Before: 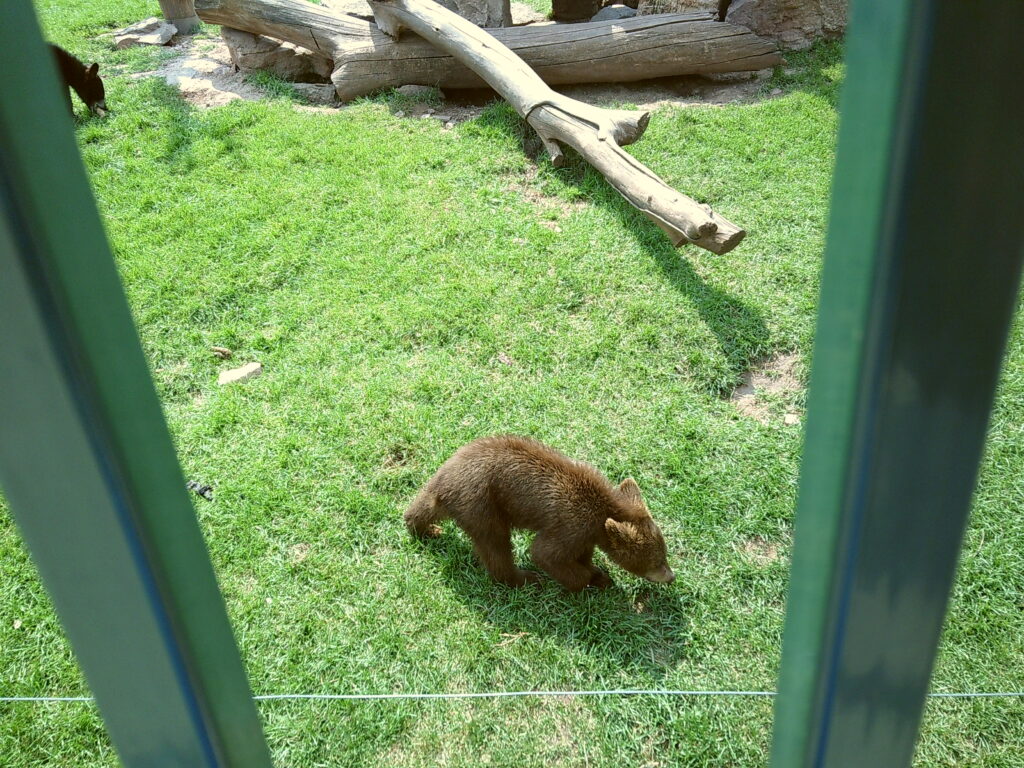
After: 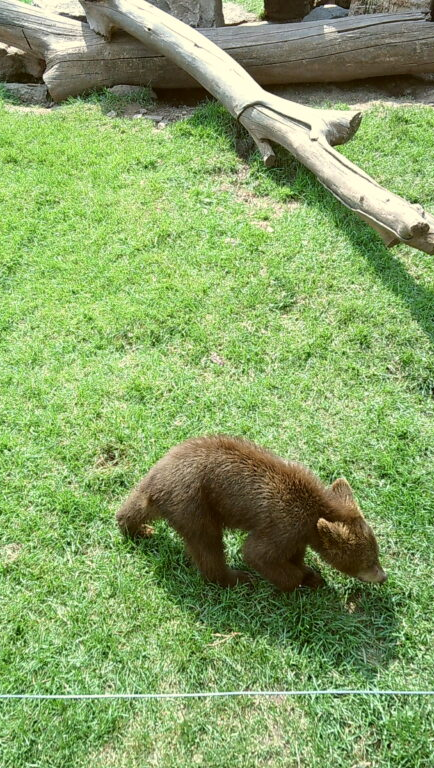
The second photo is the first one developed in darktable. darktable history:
crop: left 28.138%, right 29.398%
